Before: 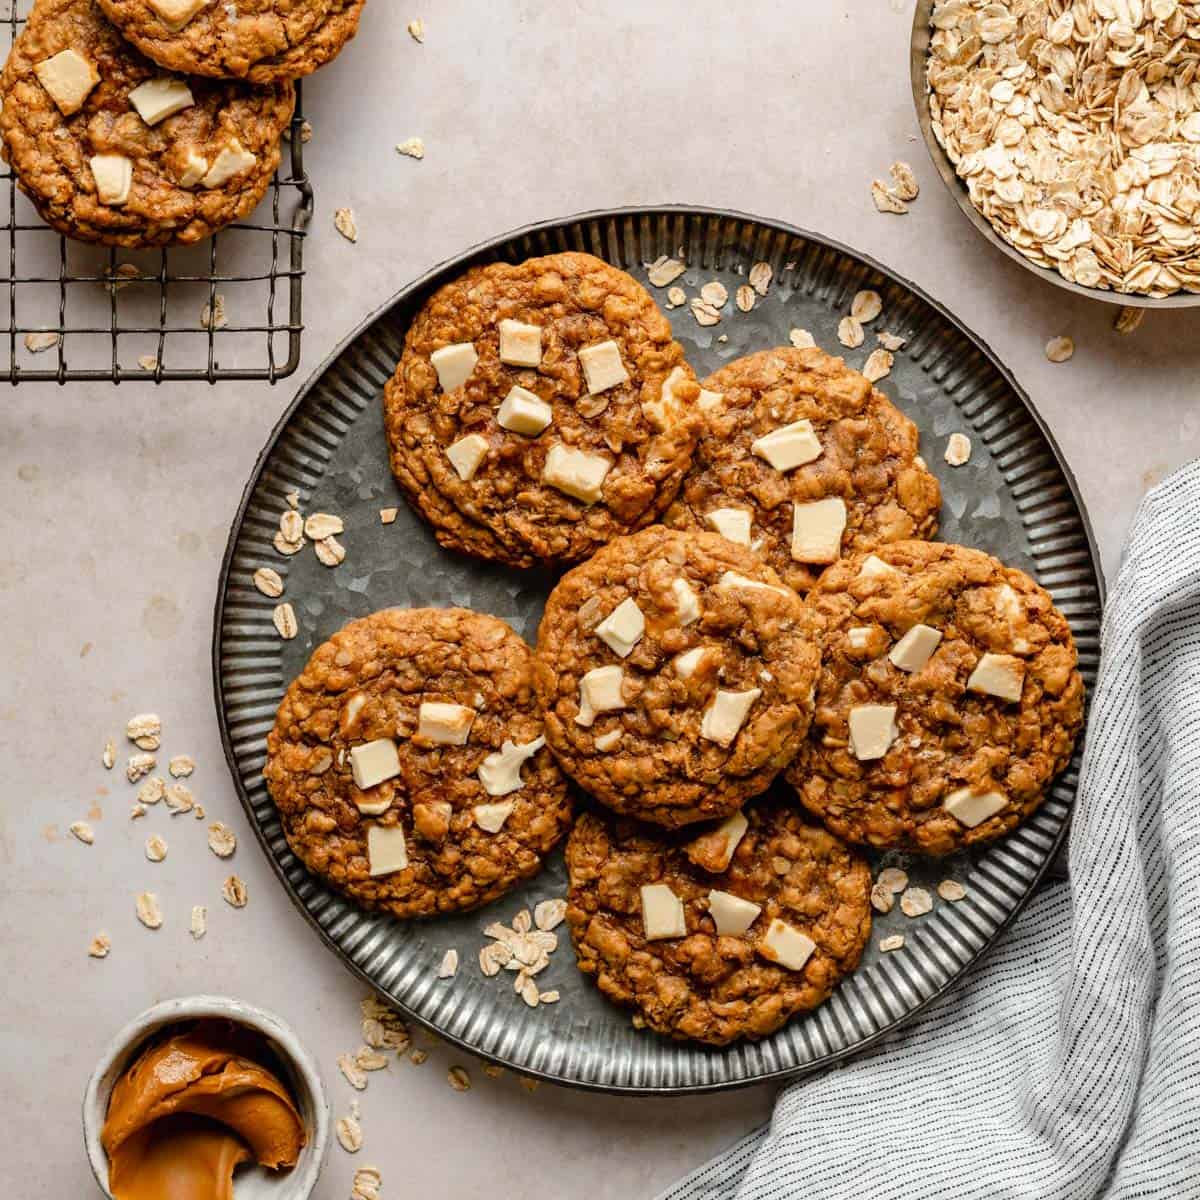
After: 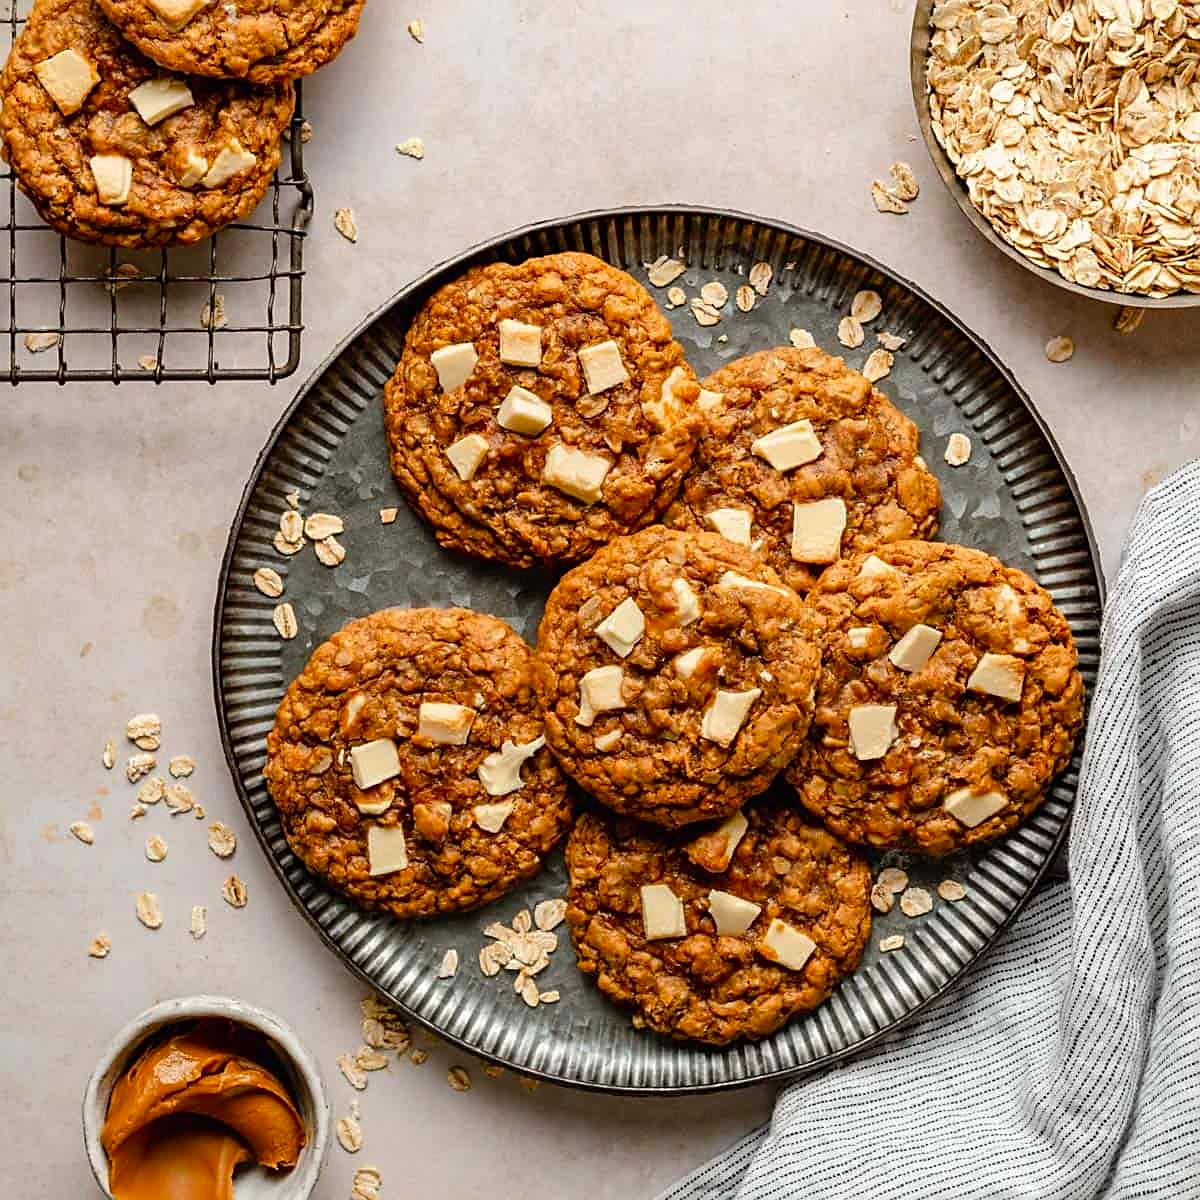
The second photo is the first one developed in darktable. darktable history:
sharpen: on, module defaults
contrast brightness saturation: contrast 0.04, saturation 0.16
